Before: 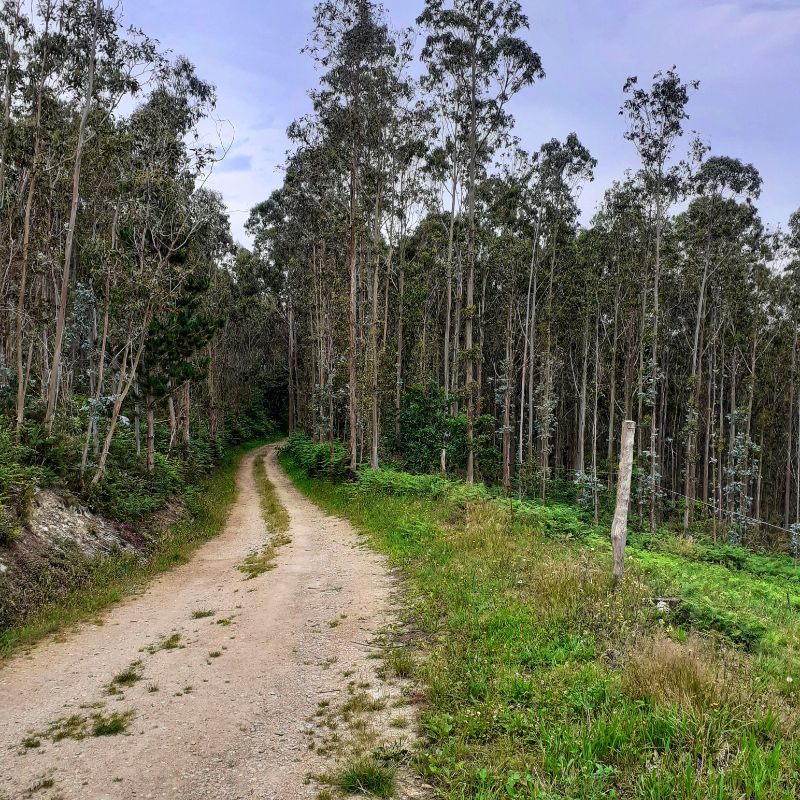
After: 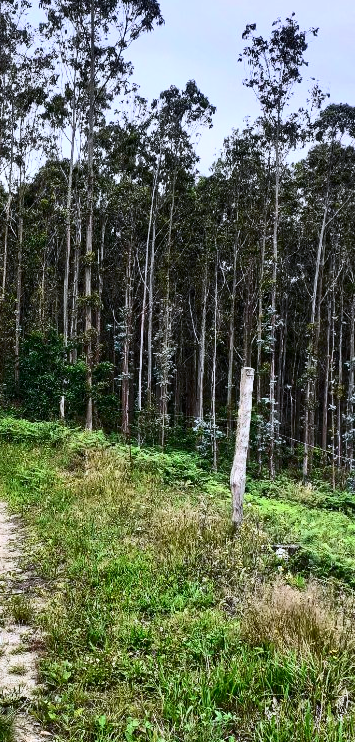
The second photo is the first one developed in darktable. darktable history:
white balance: red 0.967, blue 1.119, emerald 0.756
contrast brightness saturation: contrast 0.39, brightness 0.1
crop: left 47.628%, top 6.643%, right 7.874%
